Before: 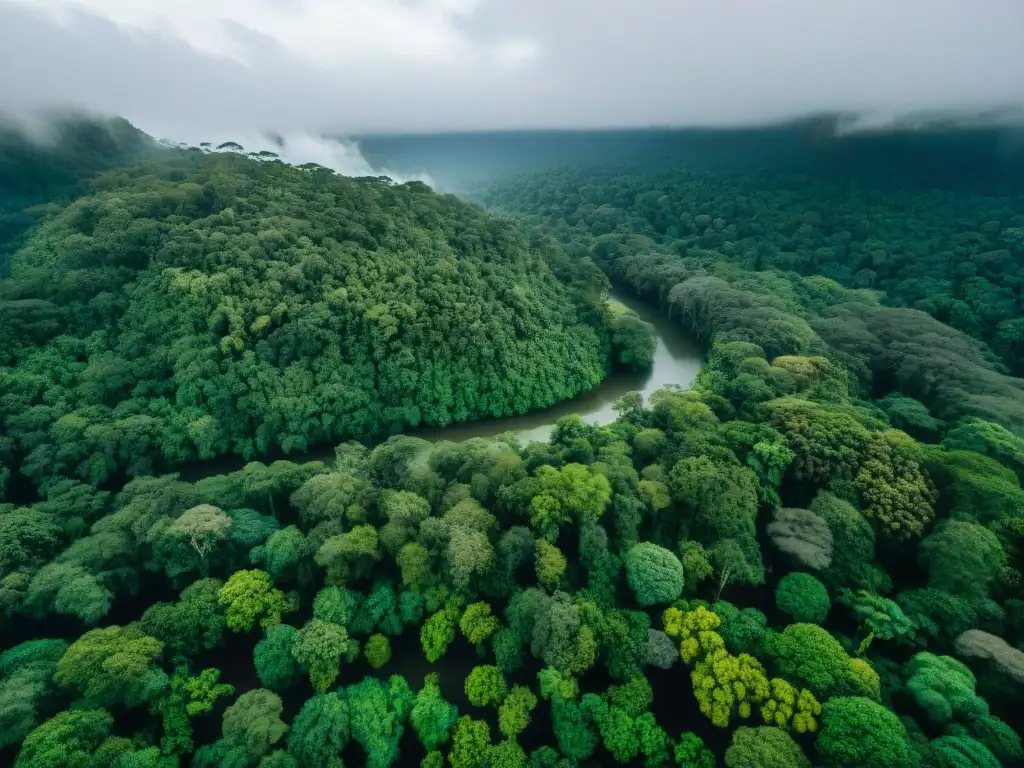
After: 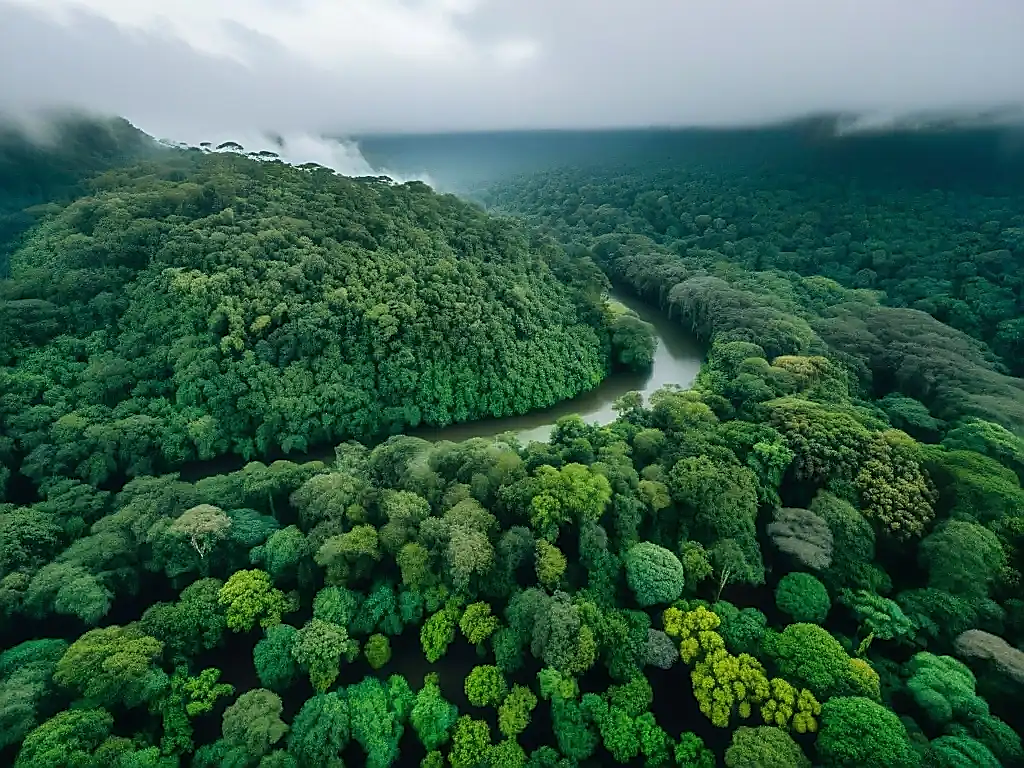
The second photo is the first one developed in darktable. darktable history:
sharpen: radius 1.426, amount 1.256, threshold 0.707
